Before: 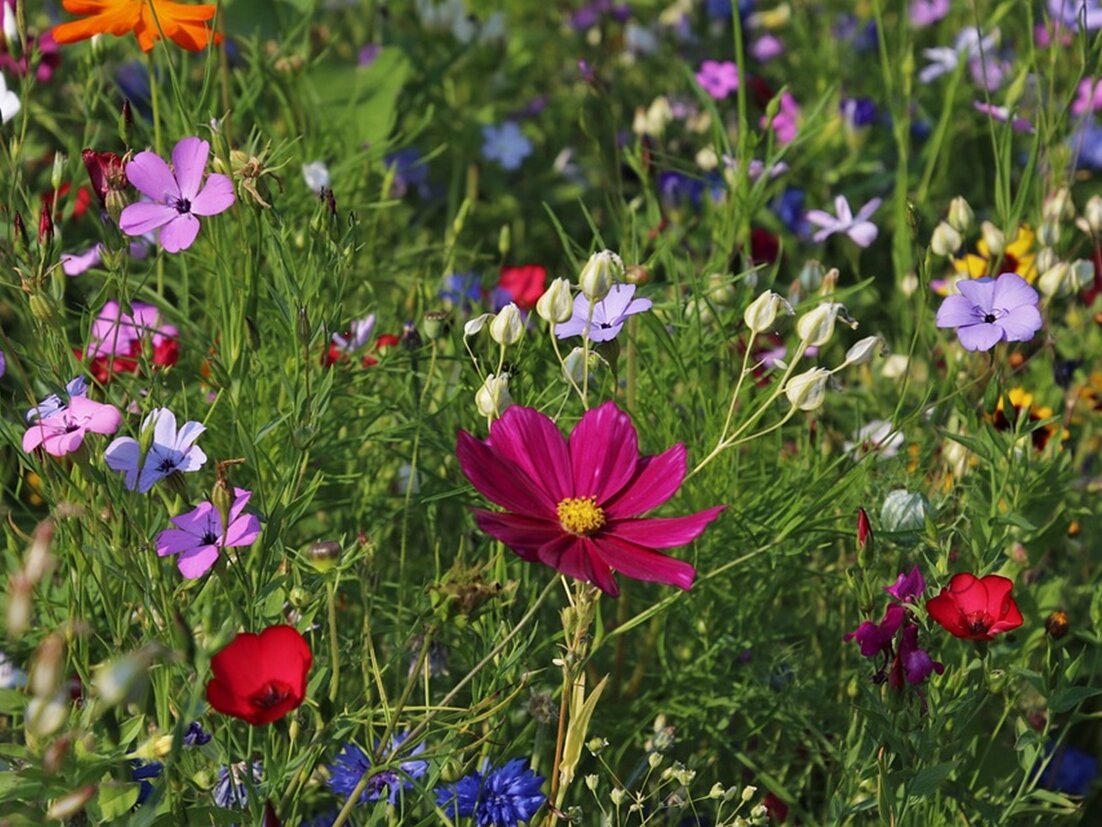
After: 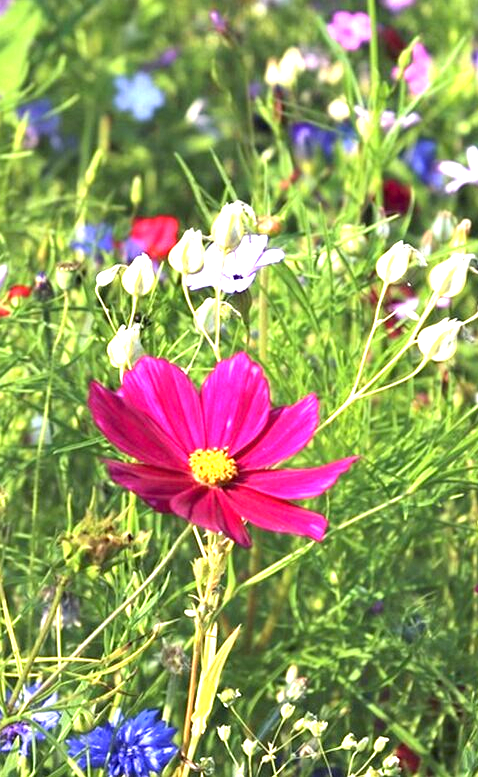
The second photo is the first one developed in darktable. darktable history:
crop: left 33.452%, top 6.025%, right 23.155%
exposure: exposure 2 EV, compensate exposure bias true, compensate highlight preservation false
